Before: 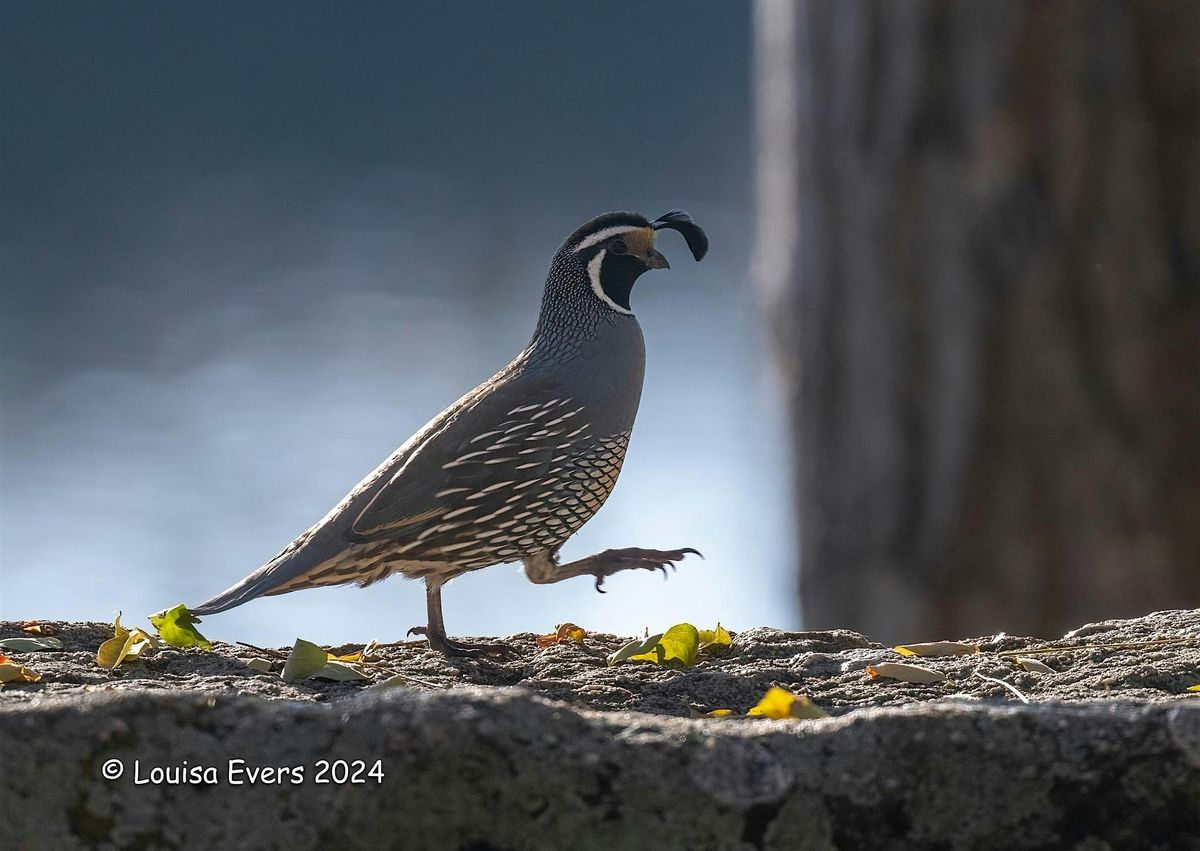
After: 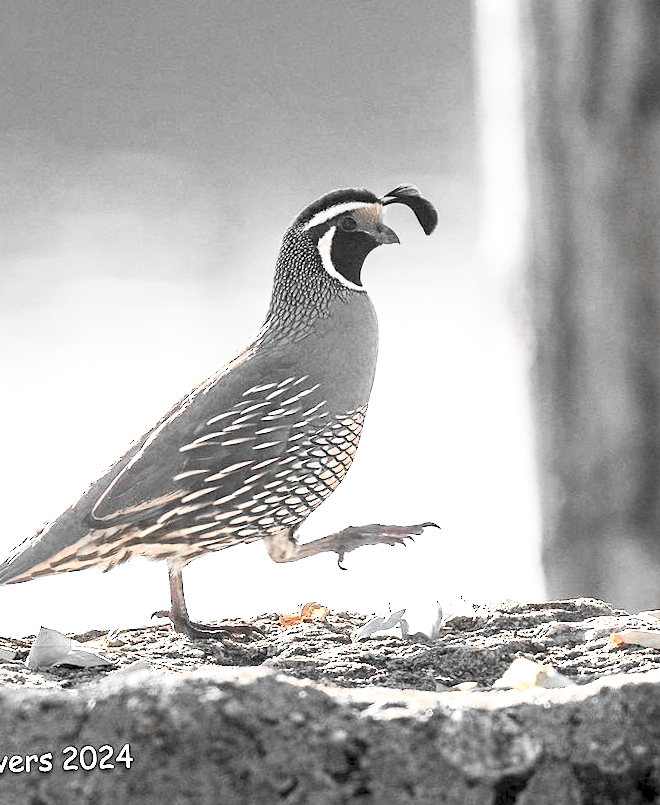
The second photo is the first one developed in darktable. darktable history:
exposure: black level correction 0, exposure 1.1 EV, compensate highlight preservation false
sharpen: radius 2.883, amount 0.868, threshold 47.523
color zones: curves: ch0 [(0, 0.497) (0.096, 0.361) (0.221, 0.538) (0.429, 0.5) (0.571, 0.5) (0.714, 0.5) (0.857, 0.5) (1, 0.497)]; ch1 [(0, 0.5) (0.143, 0.5) (0.257, -0.002) (0.429, 0.04) (0.571, -0.001) (0.714, -0.015) (0.857, 0.024) (1, 0.5)]
contrast brightness saturation: contrast 0.43, brightness 0.56, saturation -0.19
rotate and perspective: rotation -2°, crop left 0.022, crop right 0.978, crop top 0.049, crop bottom 0.951
crop: left 21.496%, right 22.254%
local contrast: mode bilateral grid, contrast 100, coarseness 100, detail 108%, midtone range 0.2
rgb levels: levels [[0.01, 0.419, 0.839], [0, 0.5, 1], [0, 0.5, 1]]
